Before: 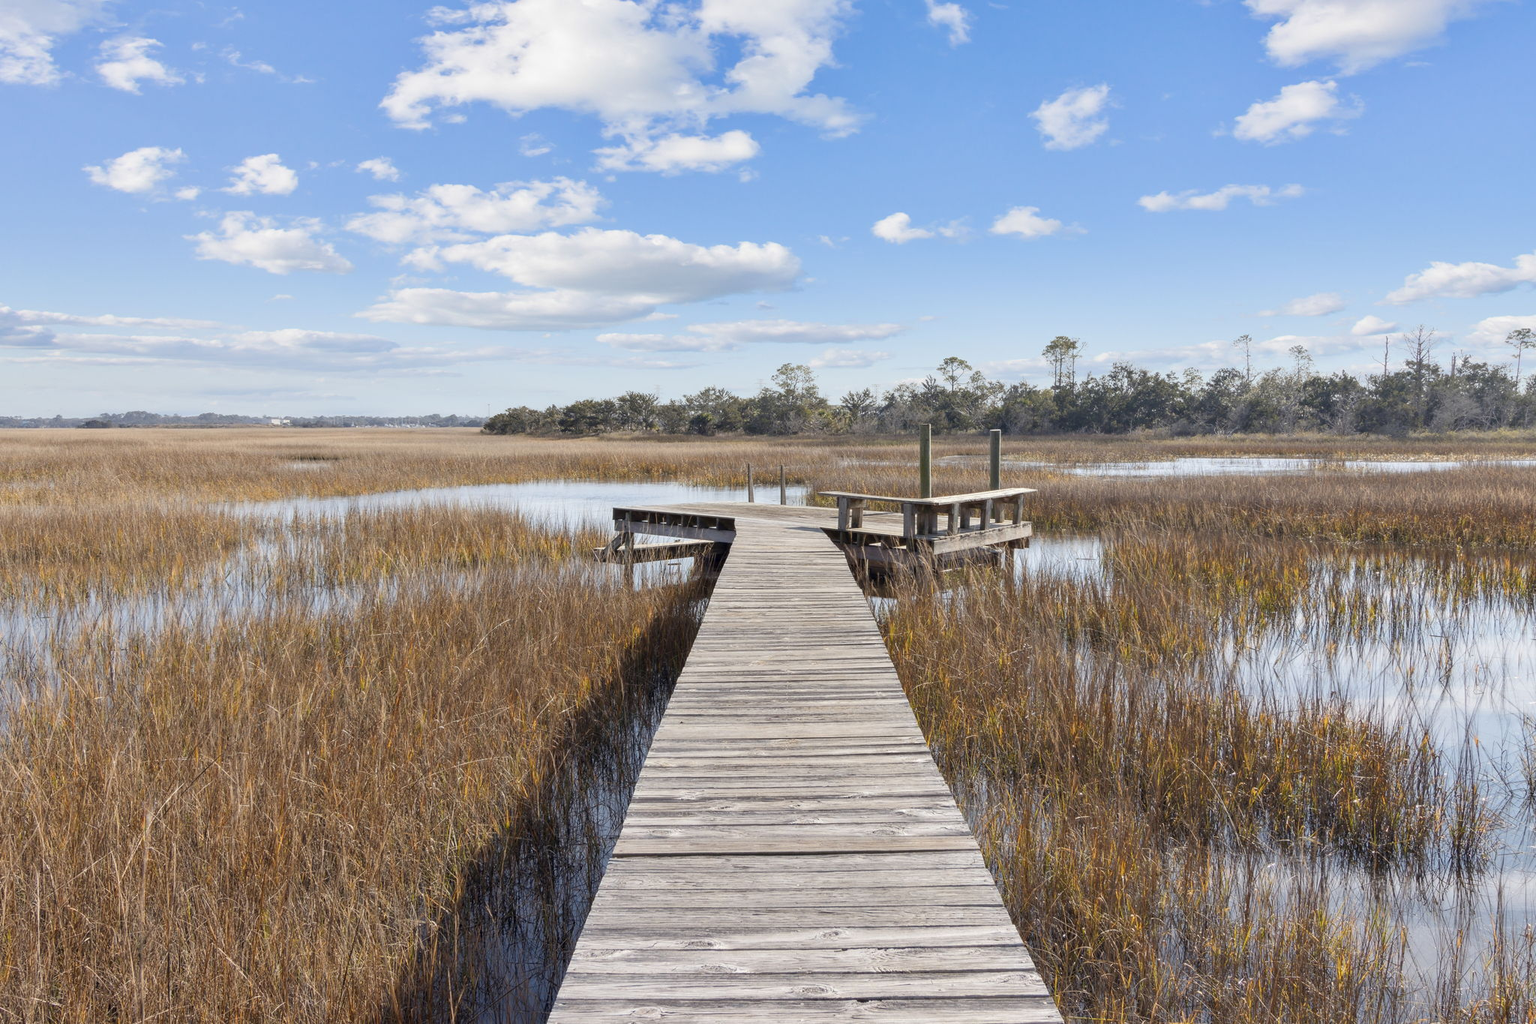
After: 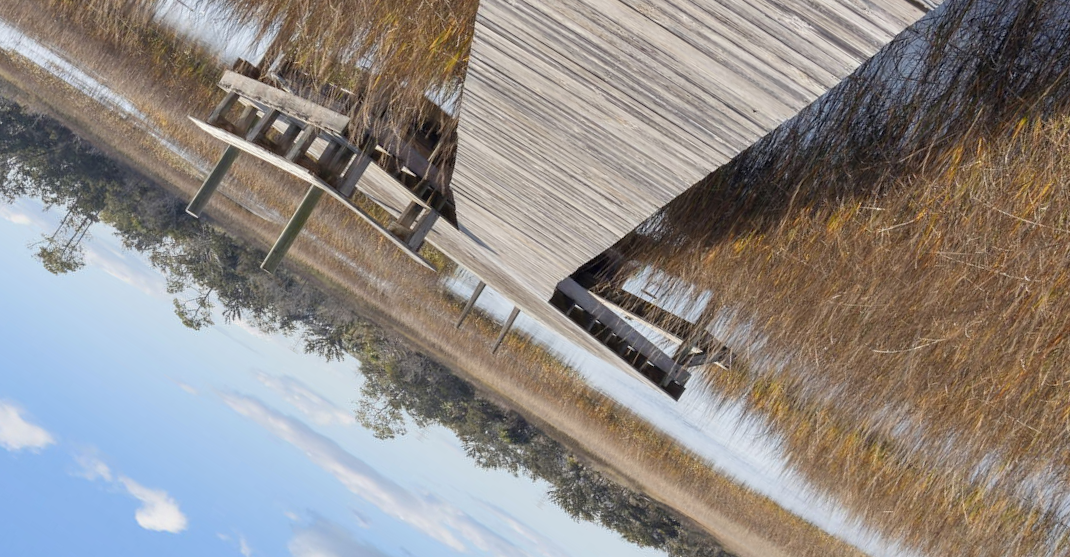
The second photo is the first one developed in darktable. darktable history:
local contrast: mode bilateral grid, contrast 99, coarseness 99, detail 89%, midtone range 0.2
crop and rotate: angle 147.36°, left 9.203%, top 15.569%, right 4.506%, bottom 17.034%
